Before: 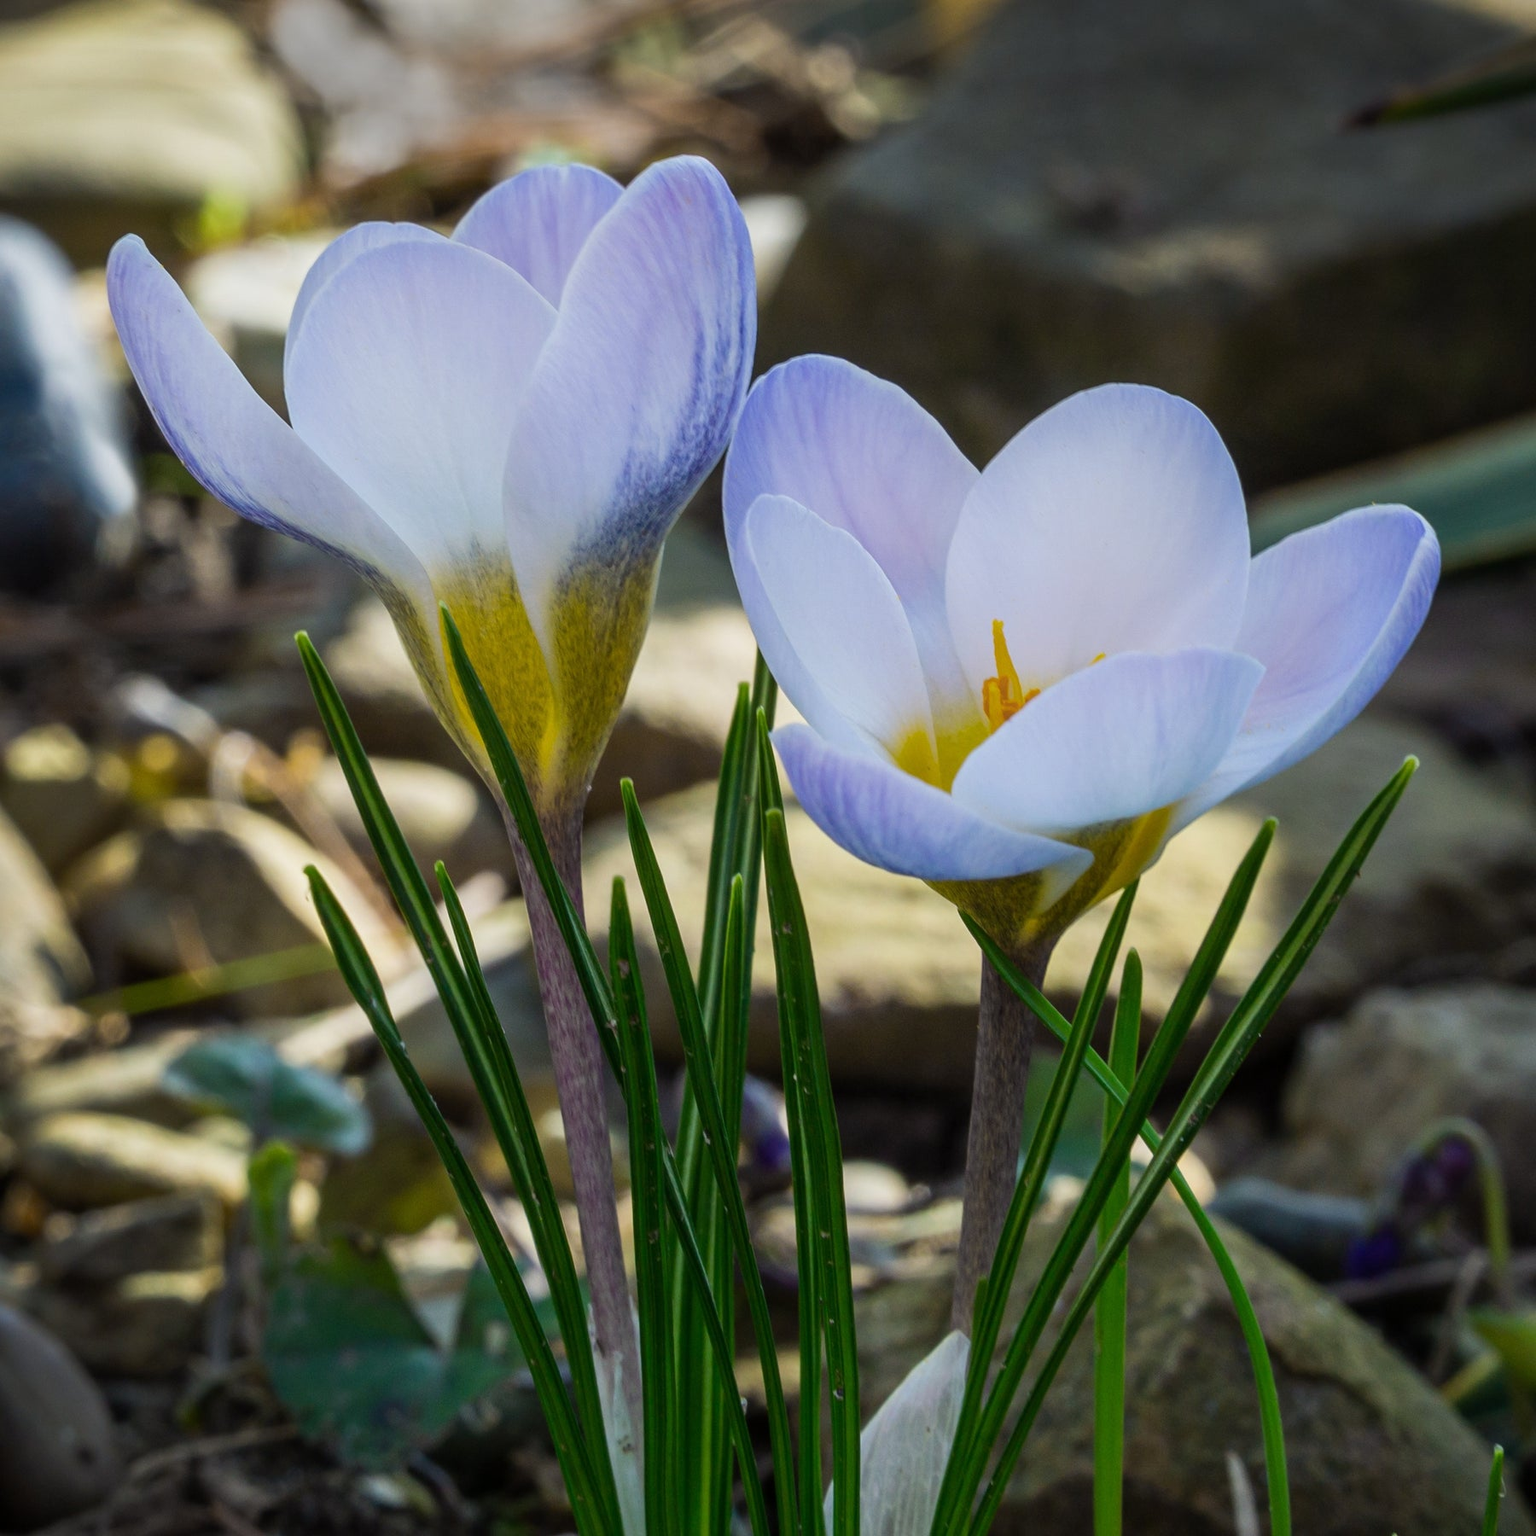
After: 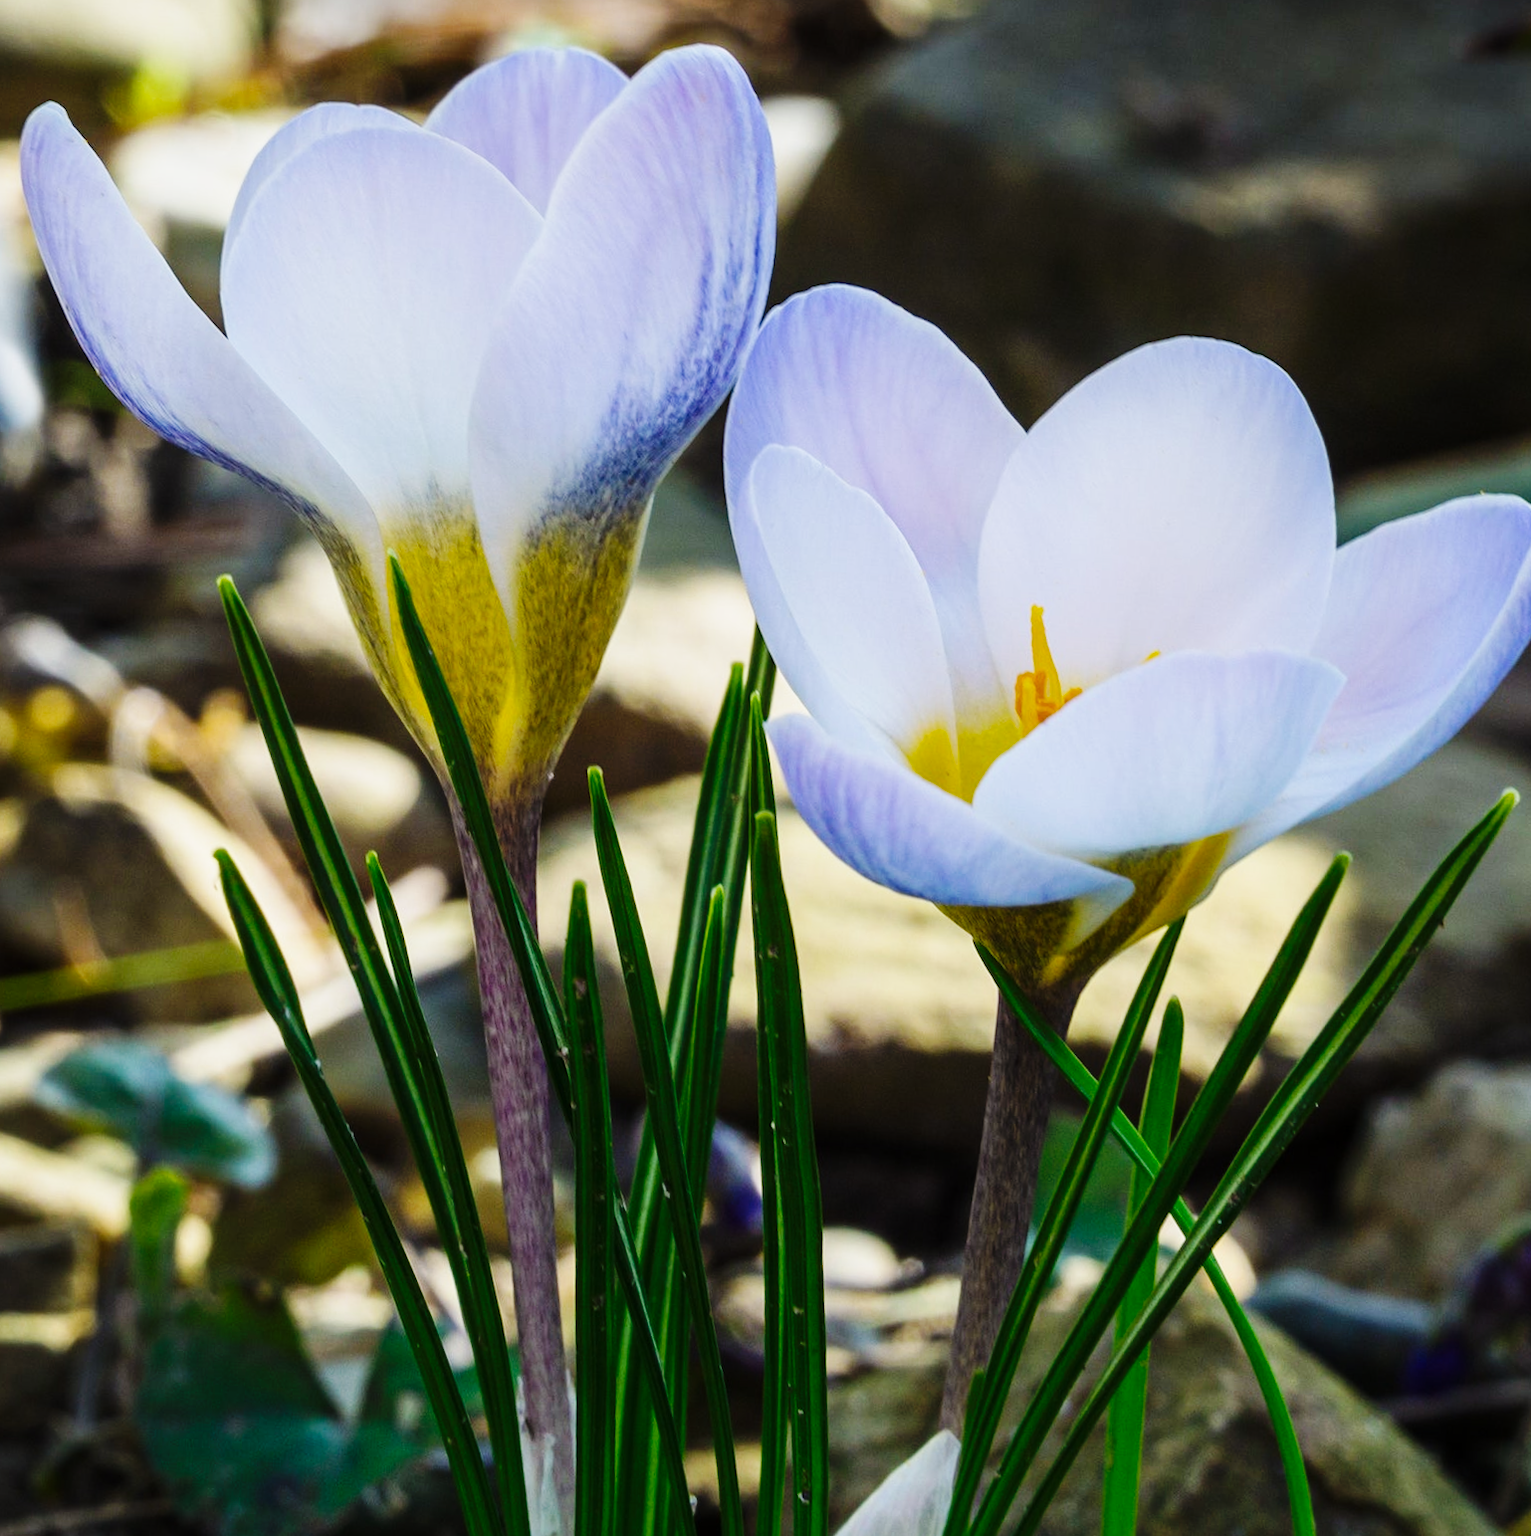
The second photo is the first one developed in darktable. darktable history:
crop and rotate: angle -3.04°, left 5.412%, top 5.229%, right 4.722%, bottom 4.627%
base curve: curves: ch0 [(0, 0) (0.036, 0.025) (0.121, 0.166) (0.206, 0.329) (0.605, 0.79) (1, 1)], preserve colors none
